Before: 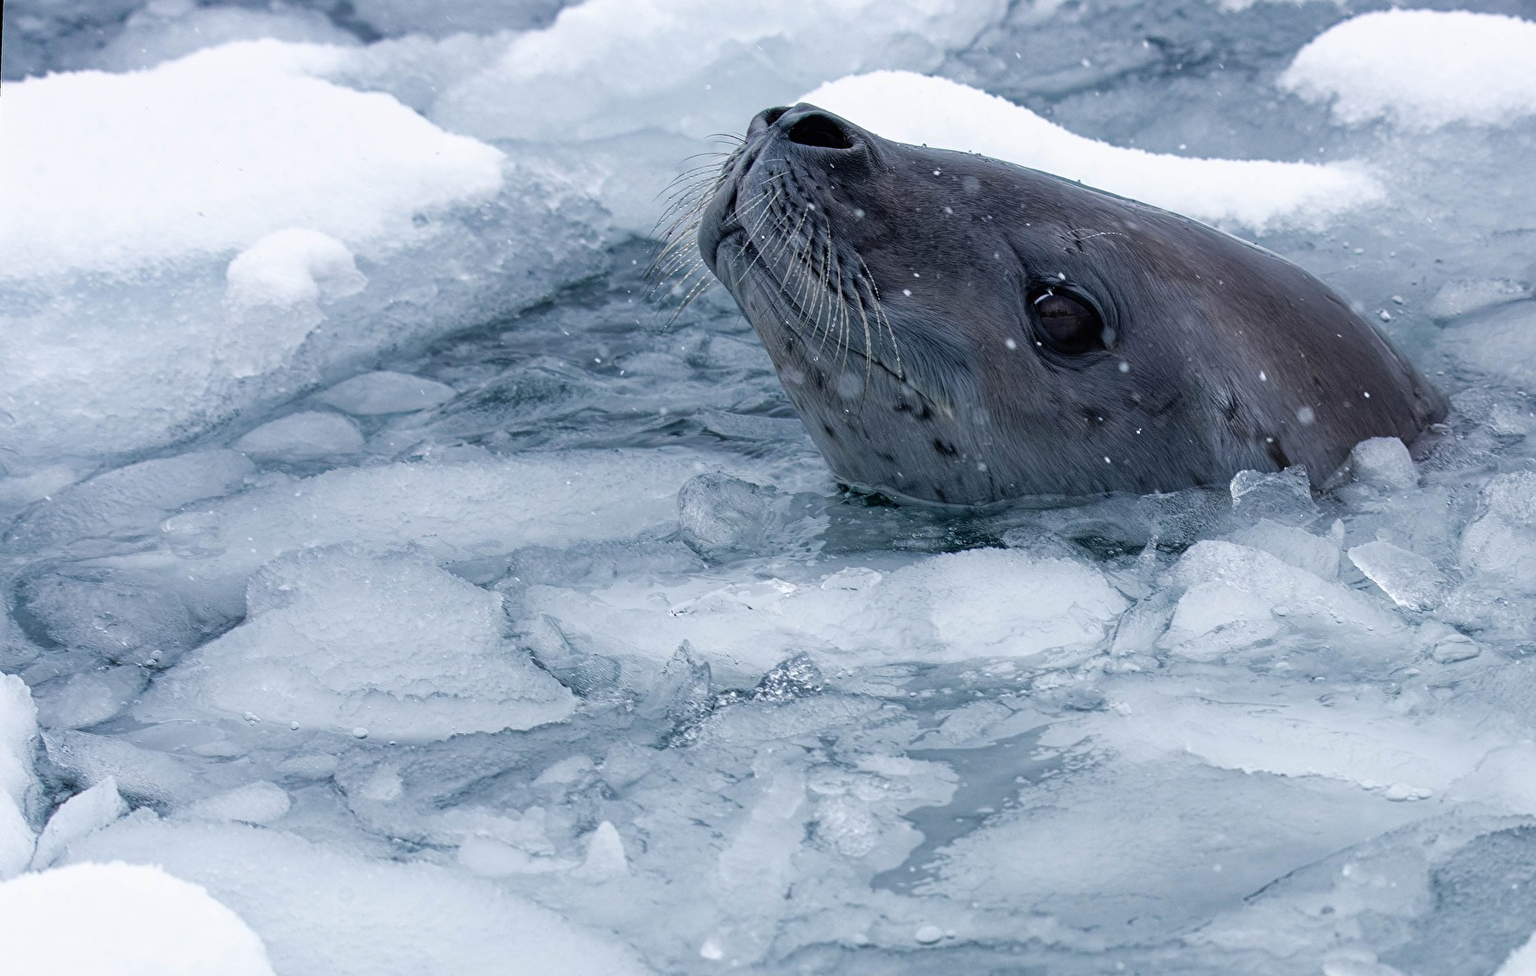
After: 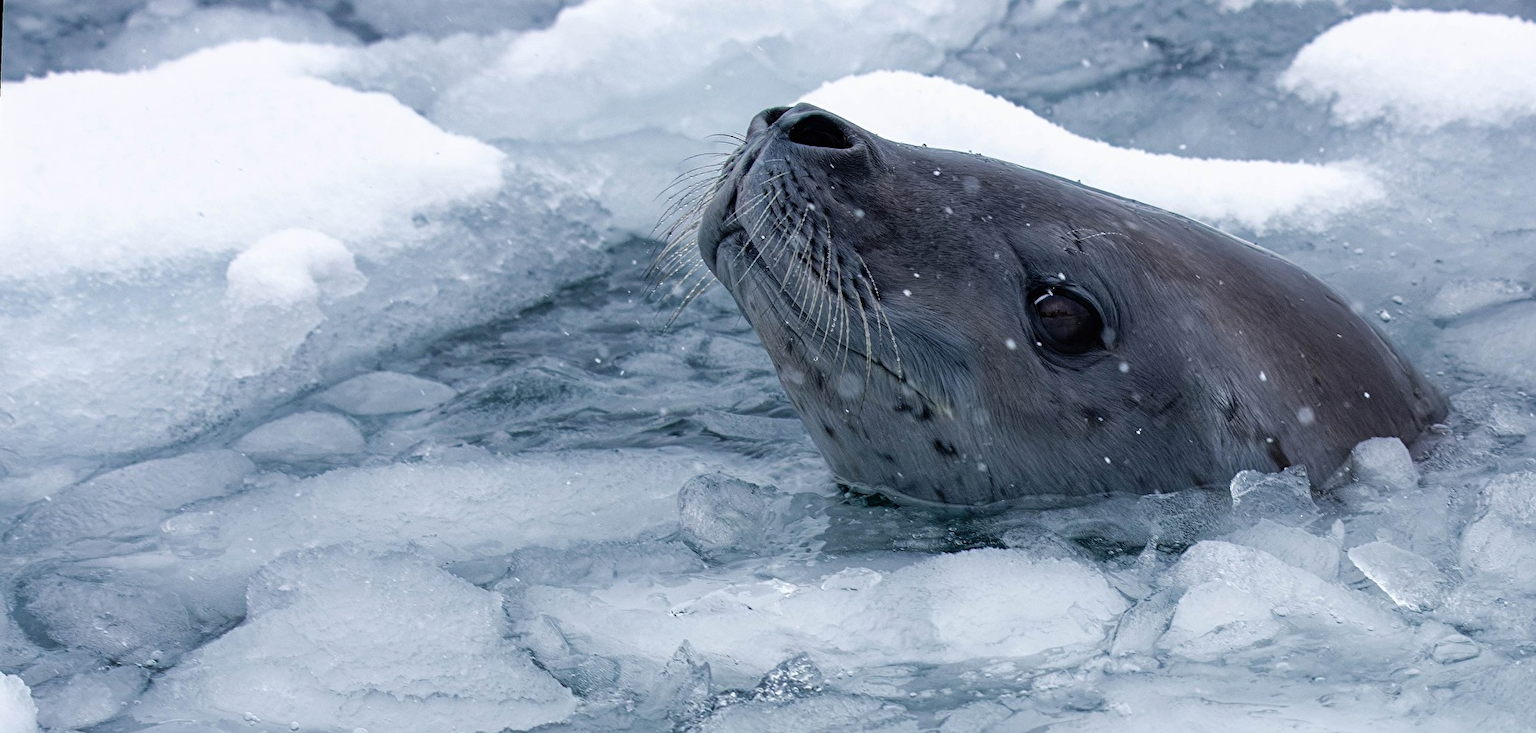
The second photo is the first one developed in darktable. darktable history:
tone equalizer: edges refinement/feathering 500, mask exposure compensation -1.57 EV, preserve details no
crop: bottom 24.83%
